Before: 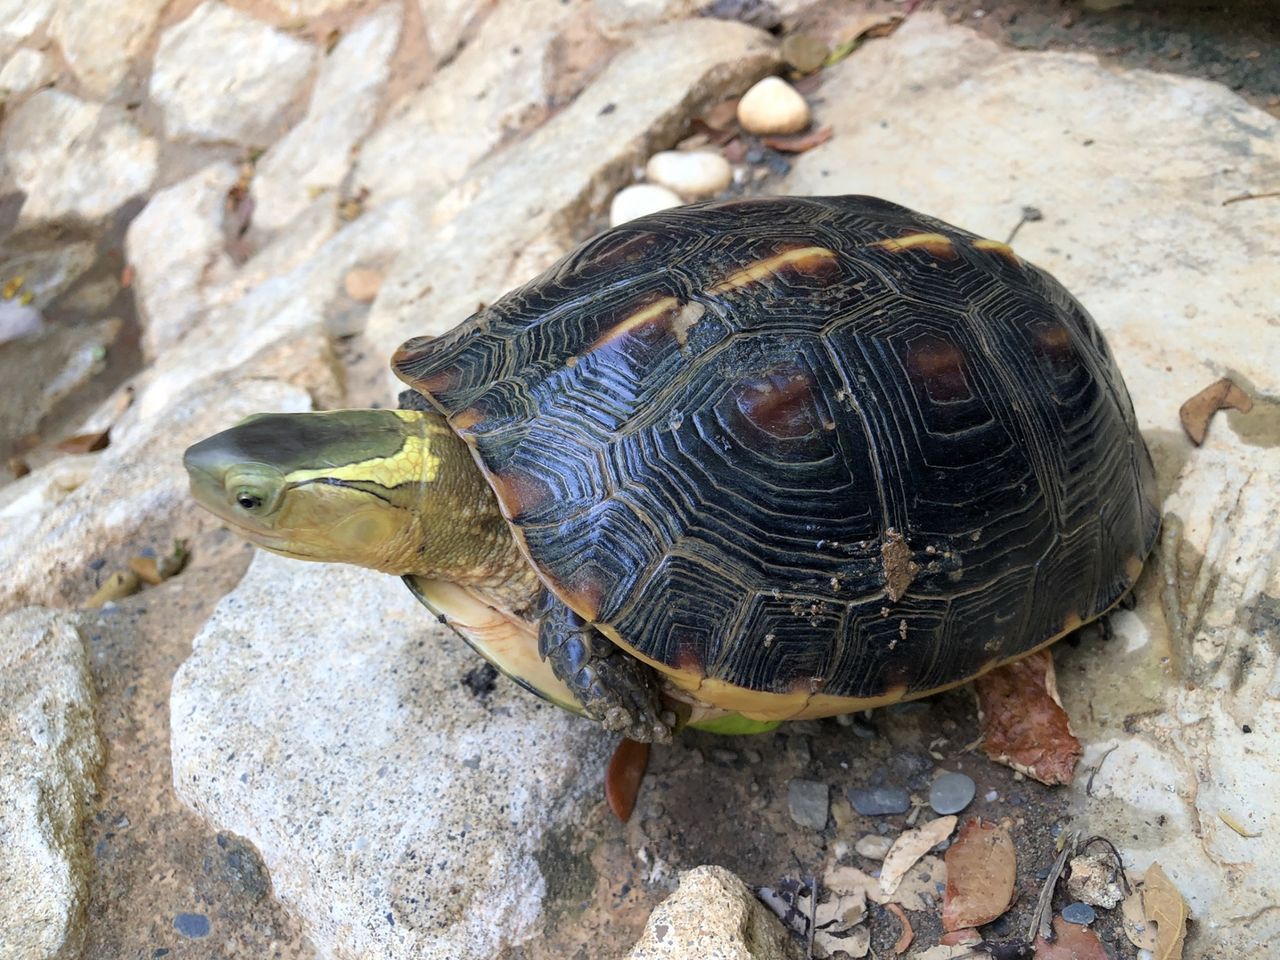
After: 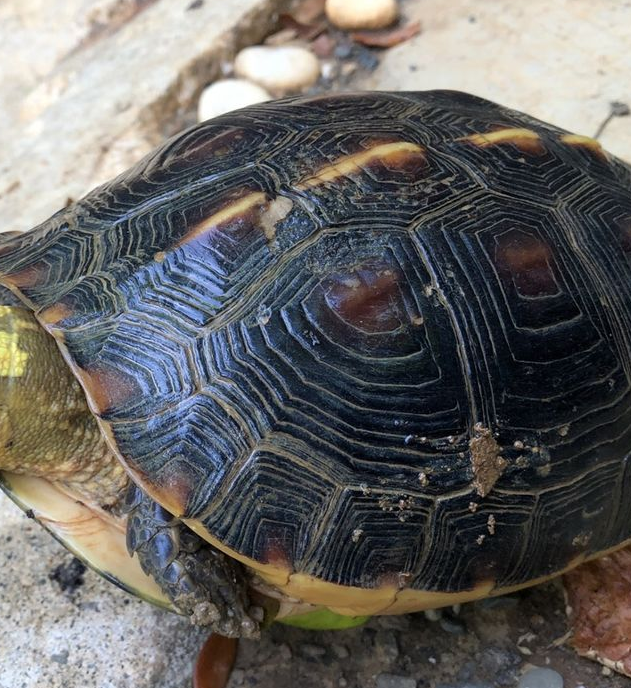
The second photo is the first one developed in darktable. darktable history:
crop: left 32.242%, top 10.999%, right 18.384%, bottom 17.325%
